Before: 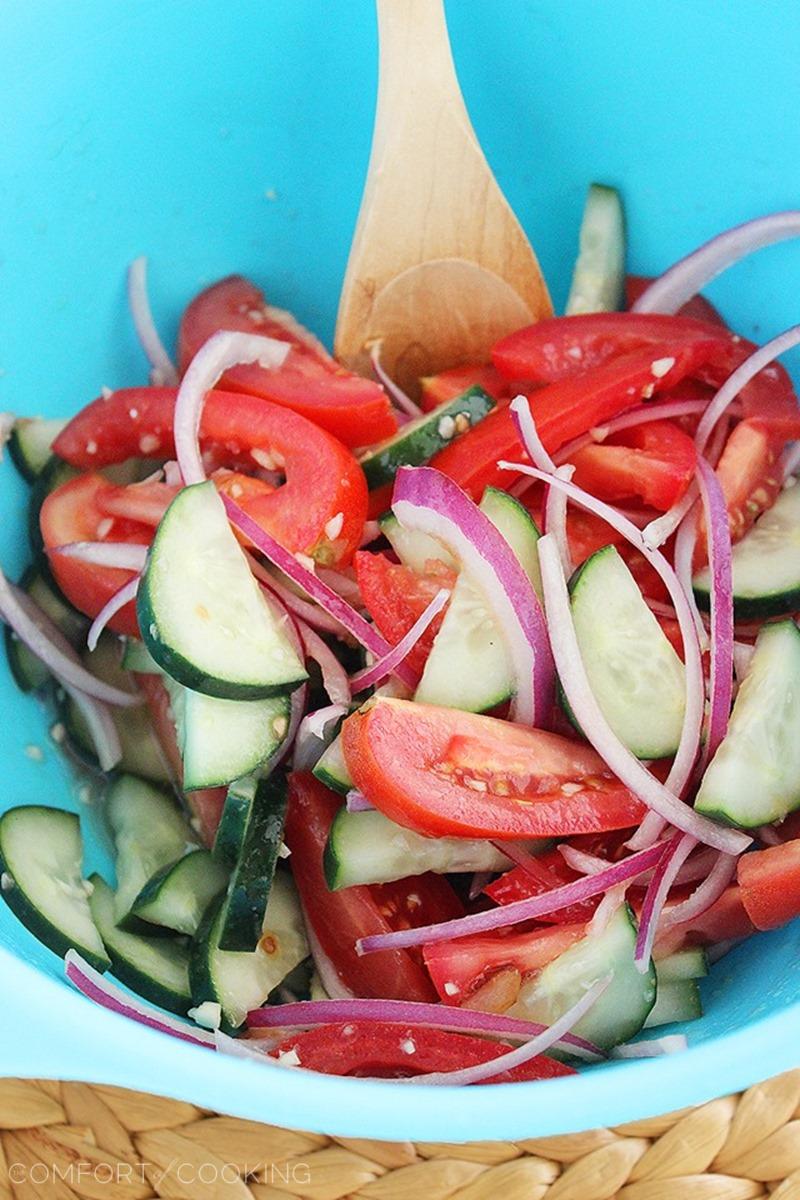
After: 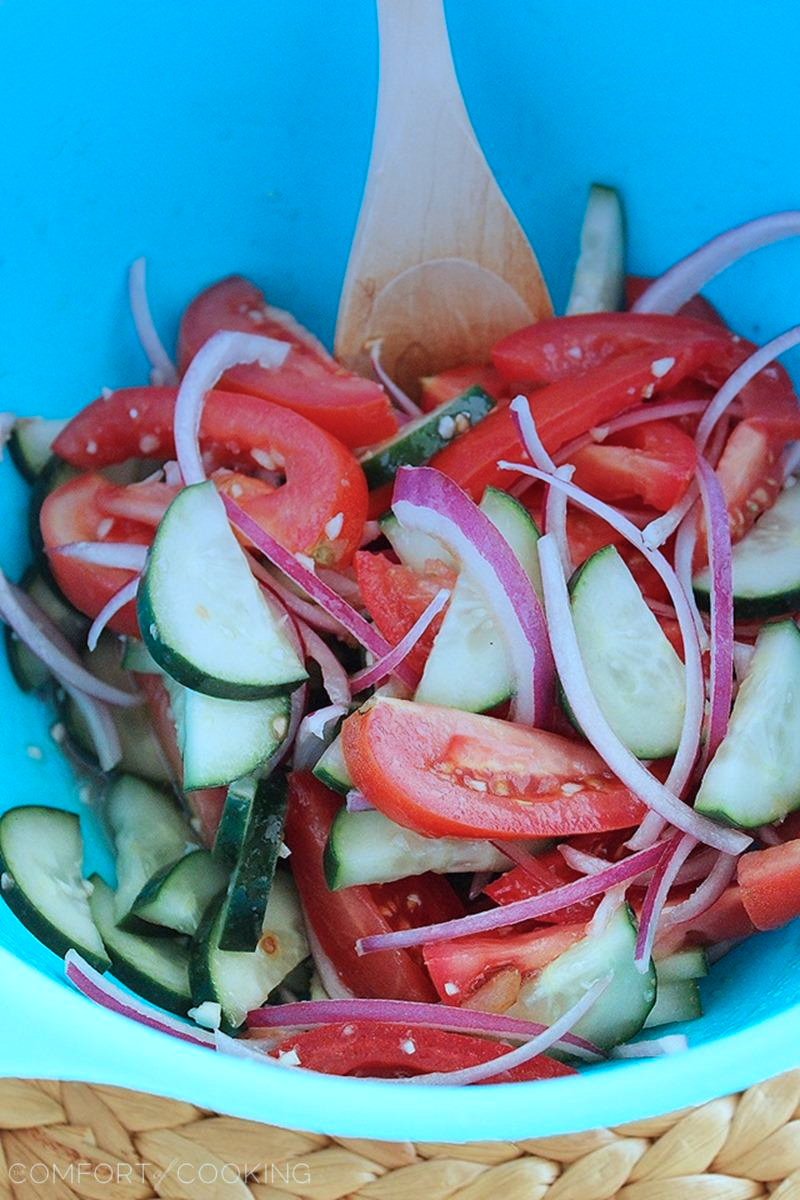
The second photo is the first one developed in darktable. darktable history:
exposure: exposure 0.014 EV, compensate highlight preservation false
graduated density: hue 238.83°, saturation 50%
color correction: highlights a* -10.69, highlights b* -19.19
